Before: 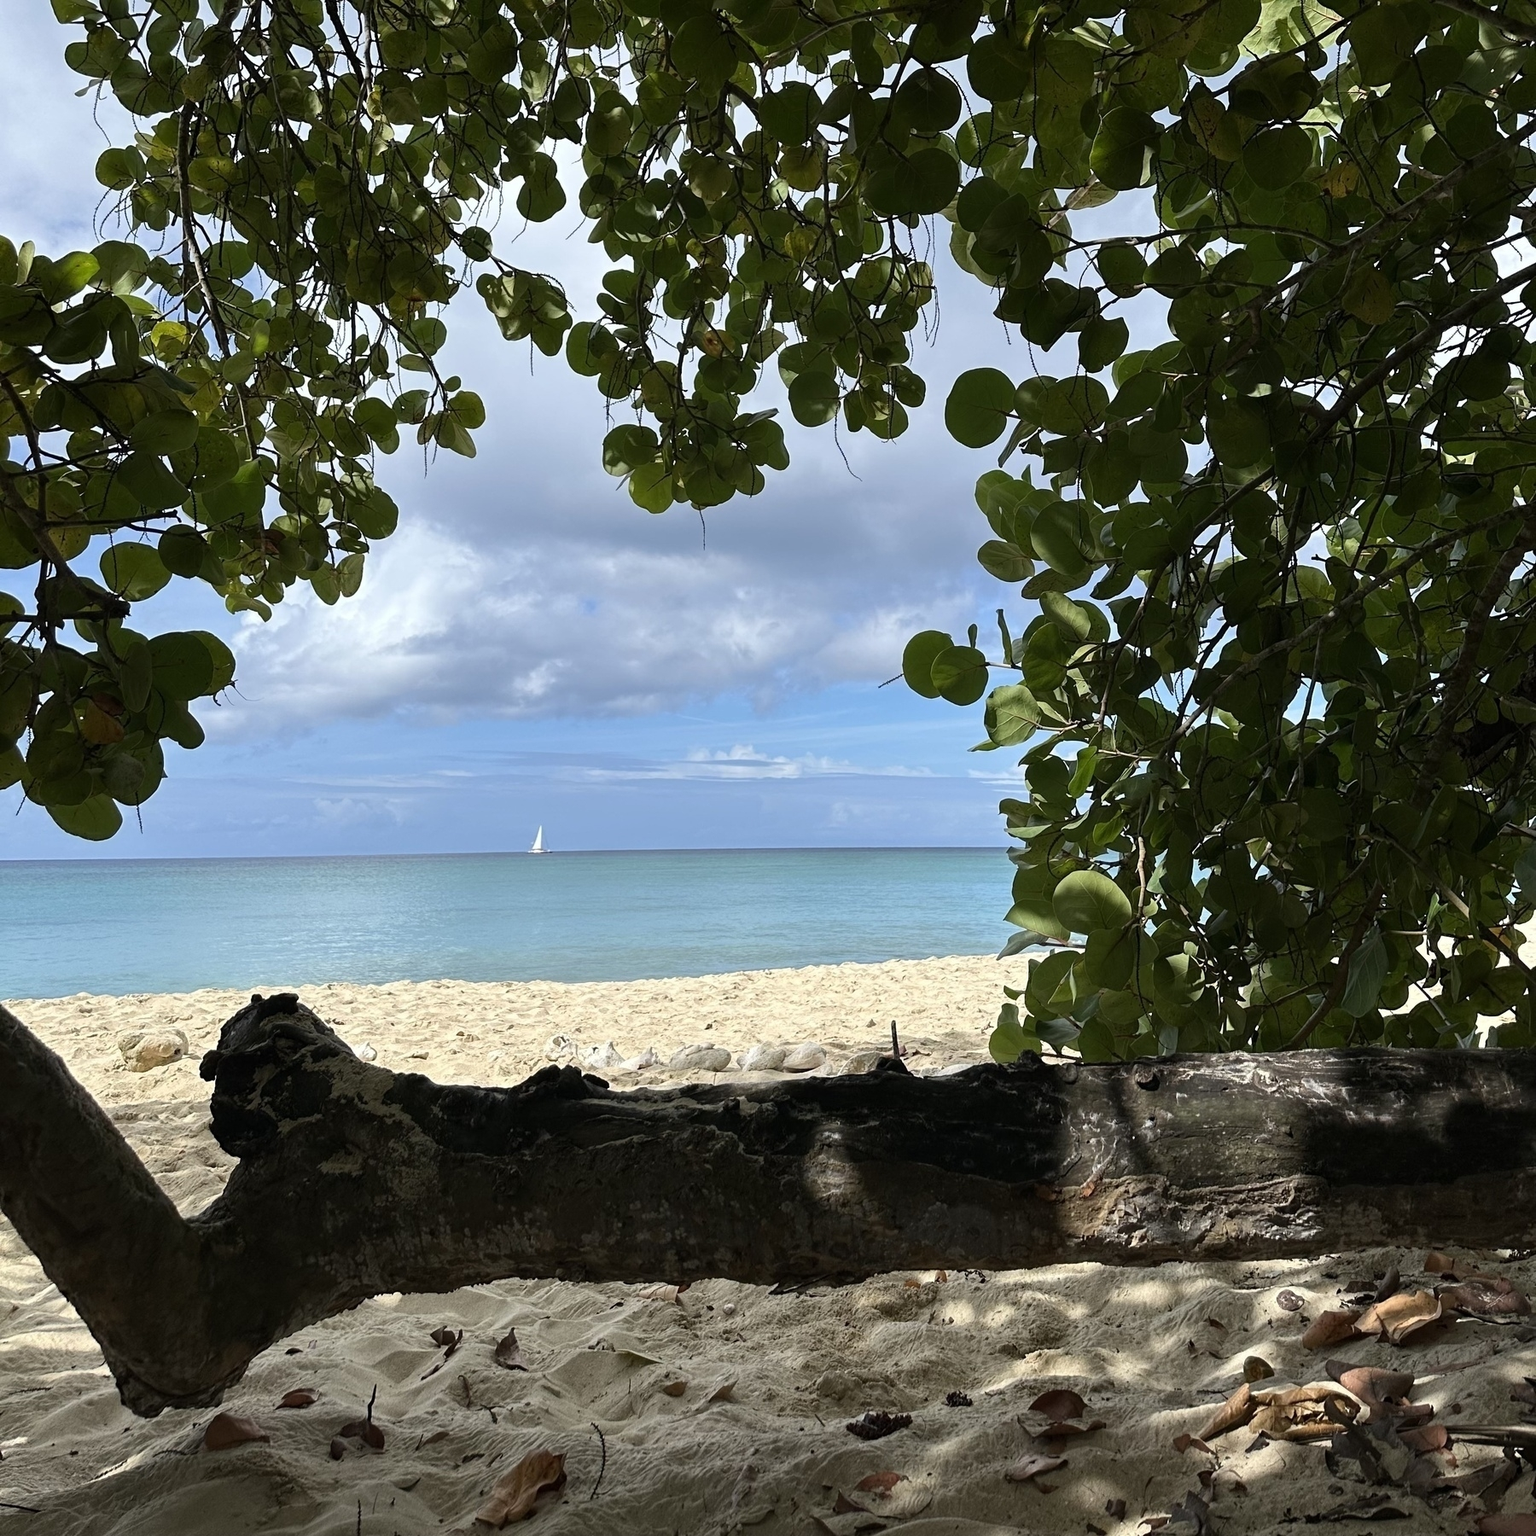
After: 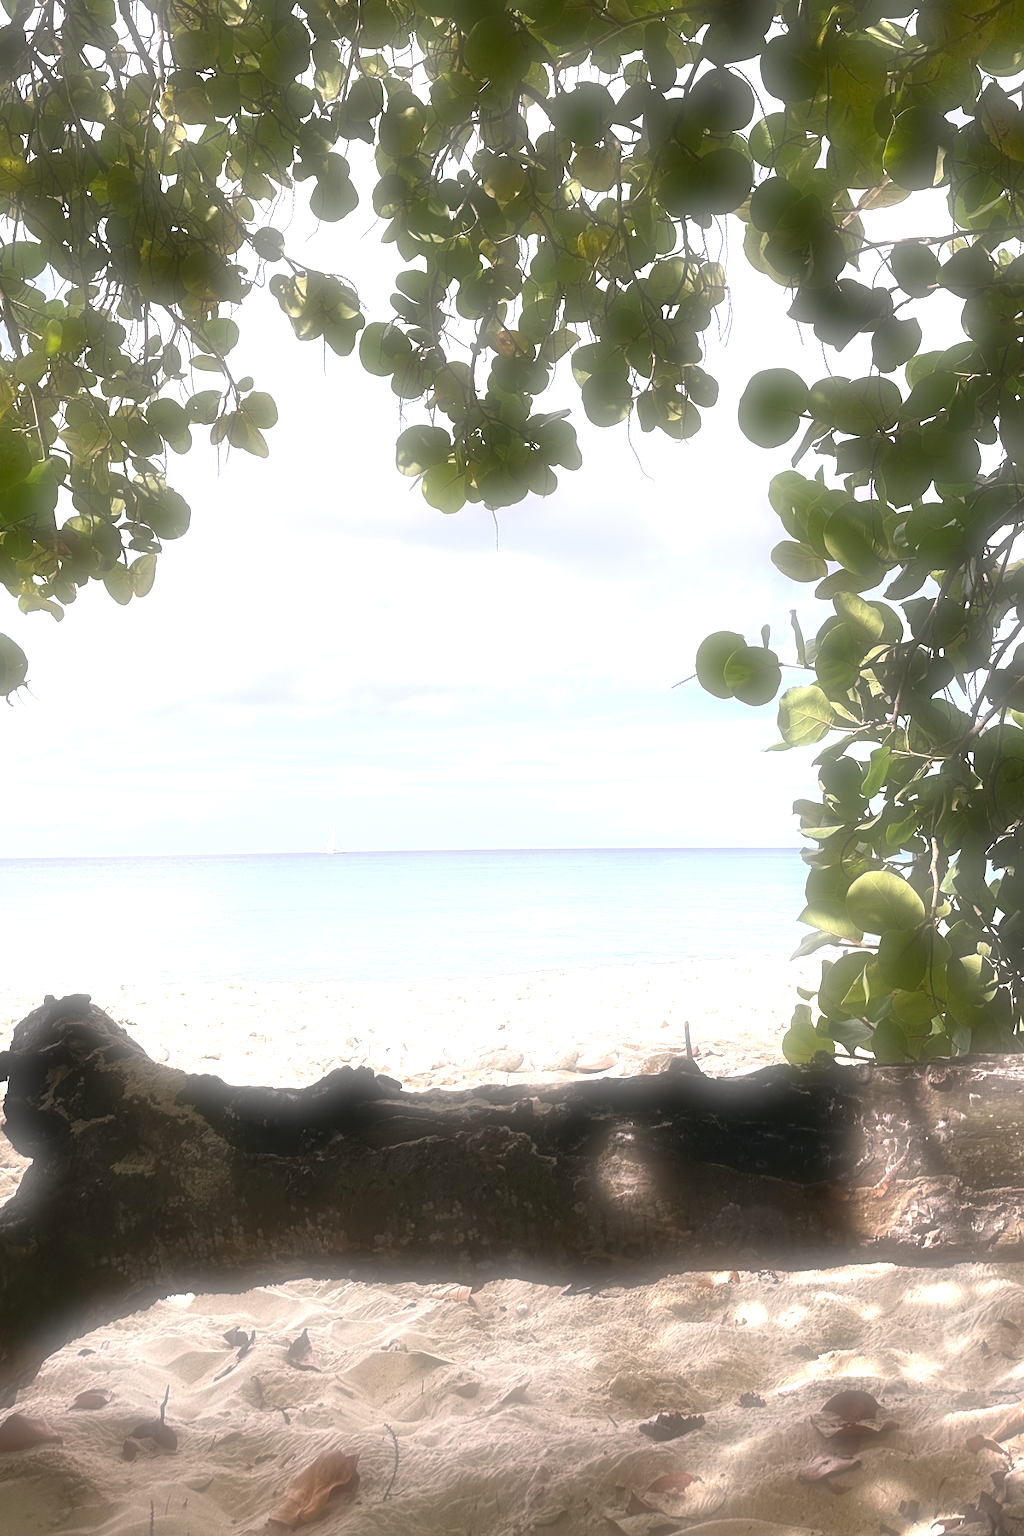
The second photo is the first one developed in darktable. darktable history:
color correction: highlights a* 12.23, highlights b* 5.41
color calibration: x 0.355, y 0.367, temperature 4700.38 K
soften: on, module defaults
crop and rotate: left 13.537%, right 19.796%
exposure: exposure 1.5 EV, compensate highlight preservation false
